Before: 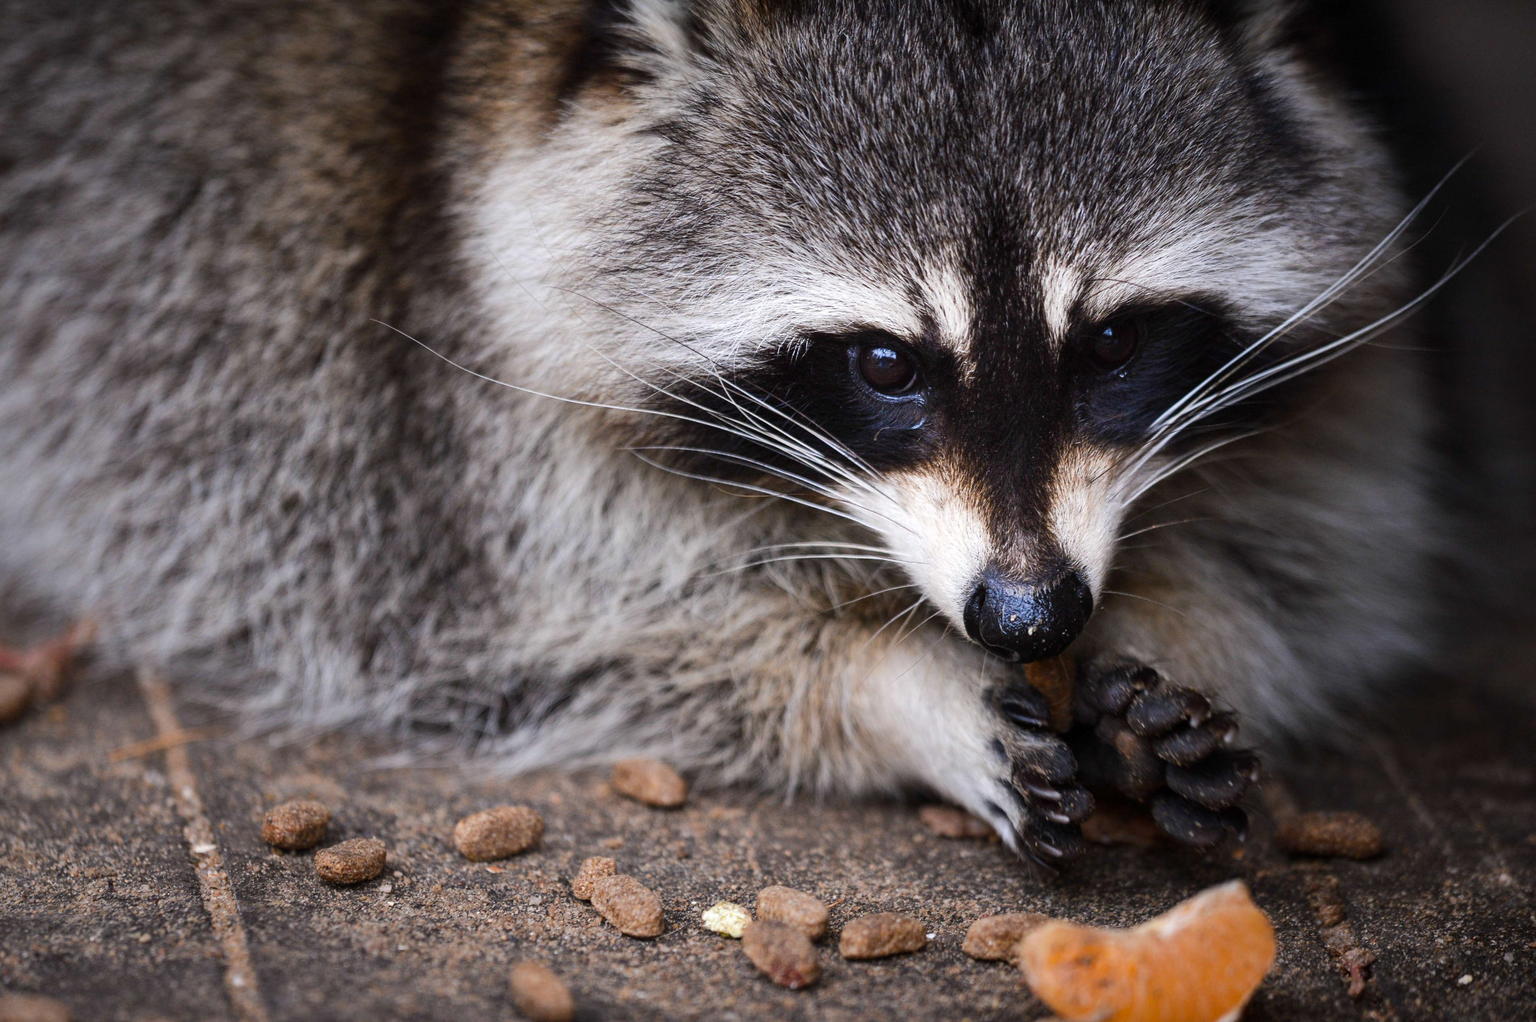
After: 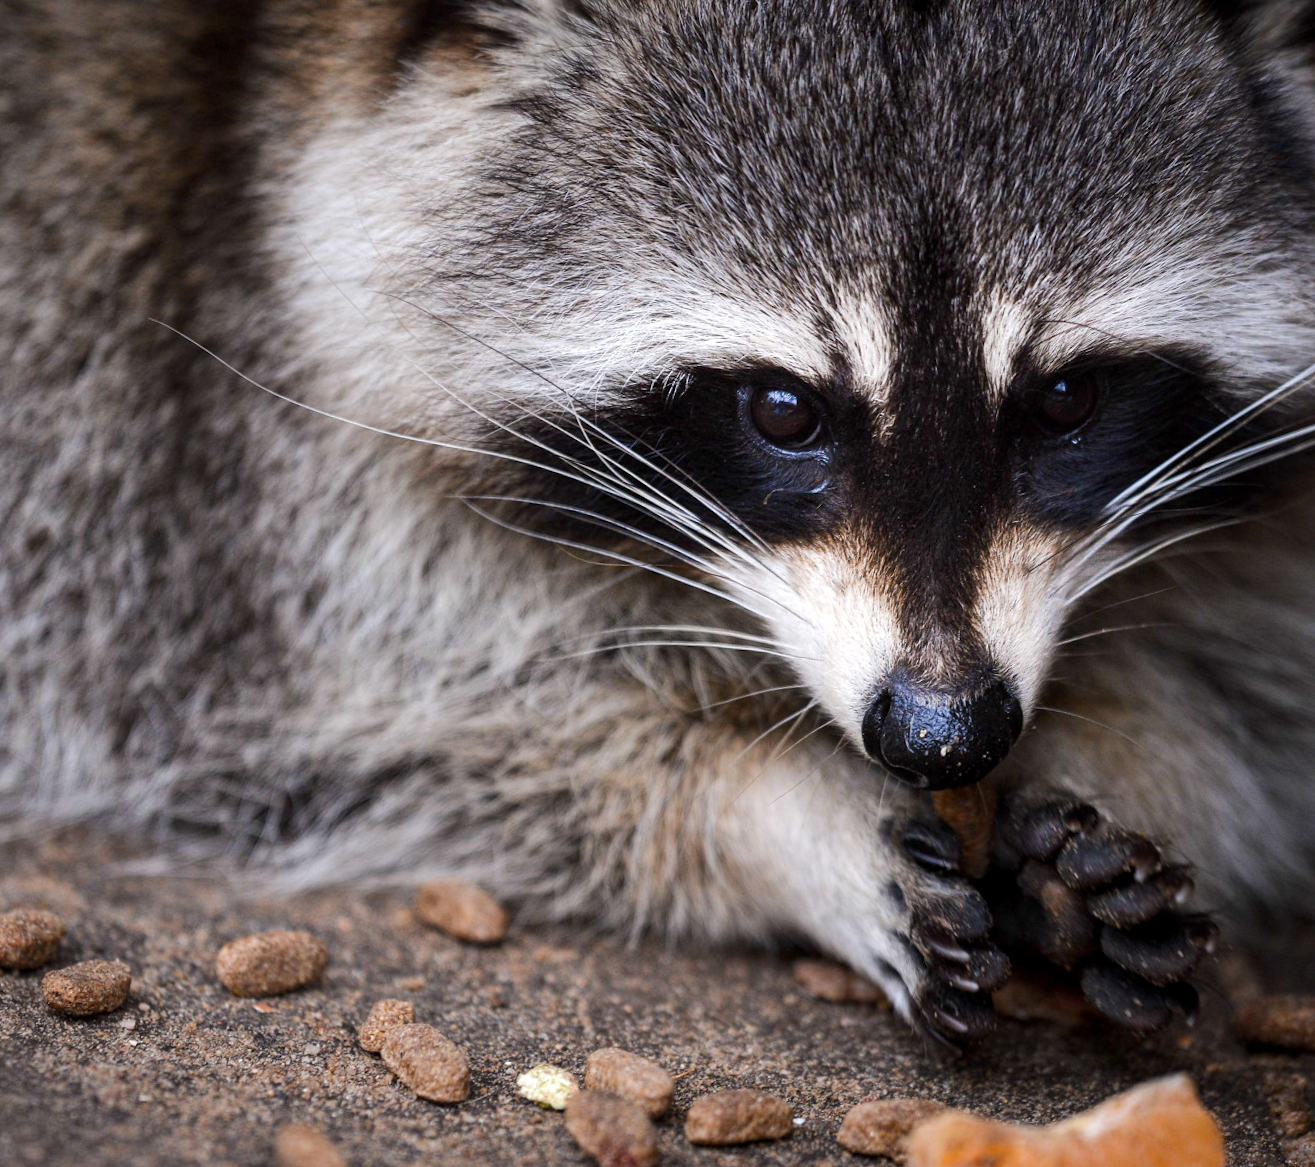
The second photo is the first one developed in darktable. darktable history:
local contrast: highlights 100%, shadows 100%, detail 120%, midtone range 0.2
crop and rotate: angle -3.27°, left 14.277%, top 0.028%, right 10.766%, bottom 0.028%
